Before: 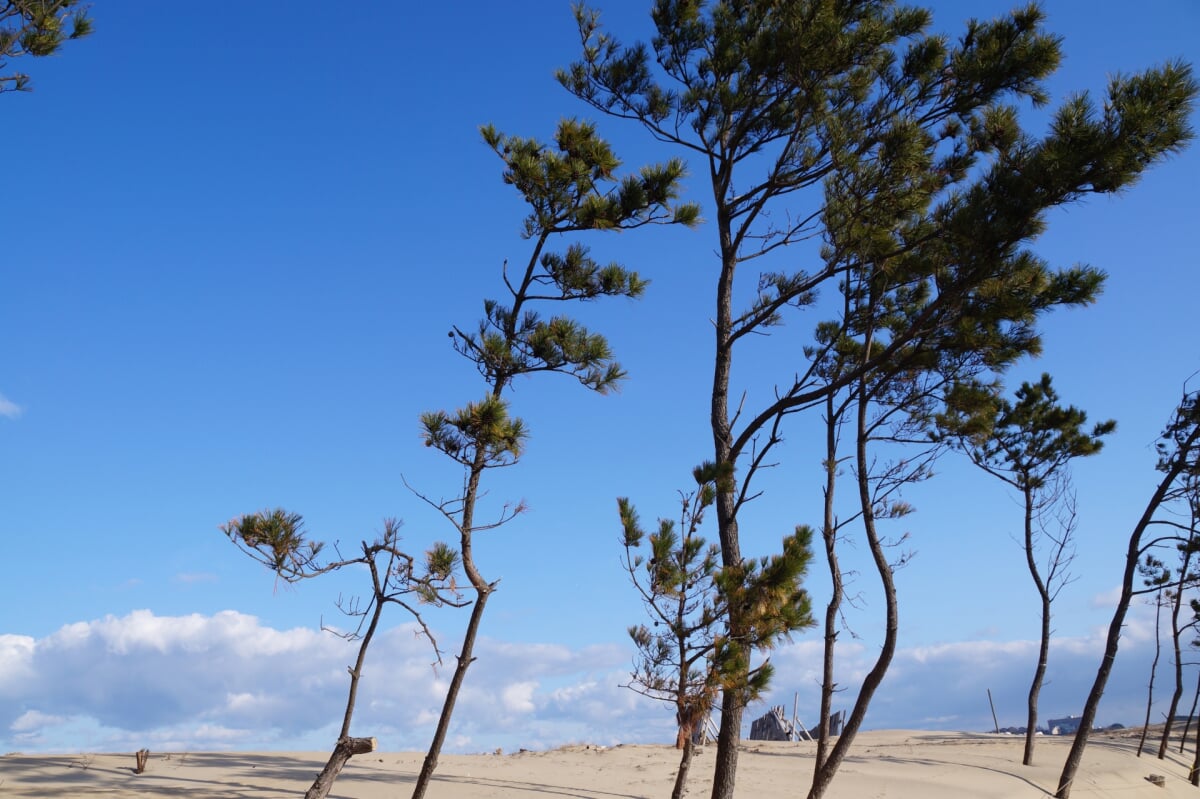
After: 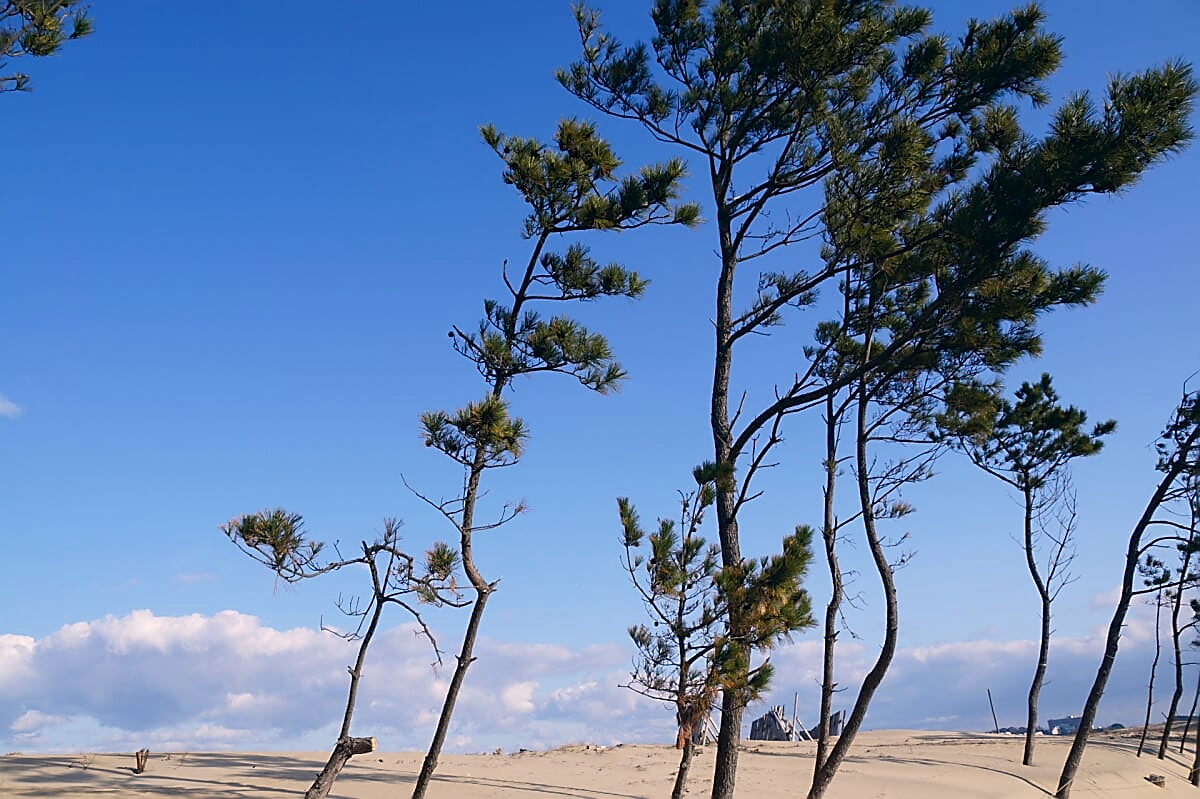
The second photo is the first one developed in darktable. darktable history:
sharpen: radius 1.4, amount 1.25, threshold 0.7
color correction: highlights a* 5.38, highlights b* 5.3, shadows a* -4.26, shadows b* -5.11
